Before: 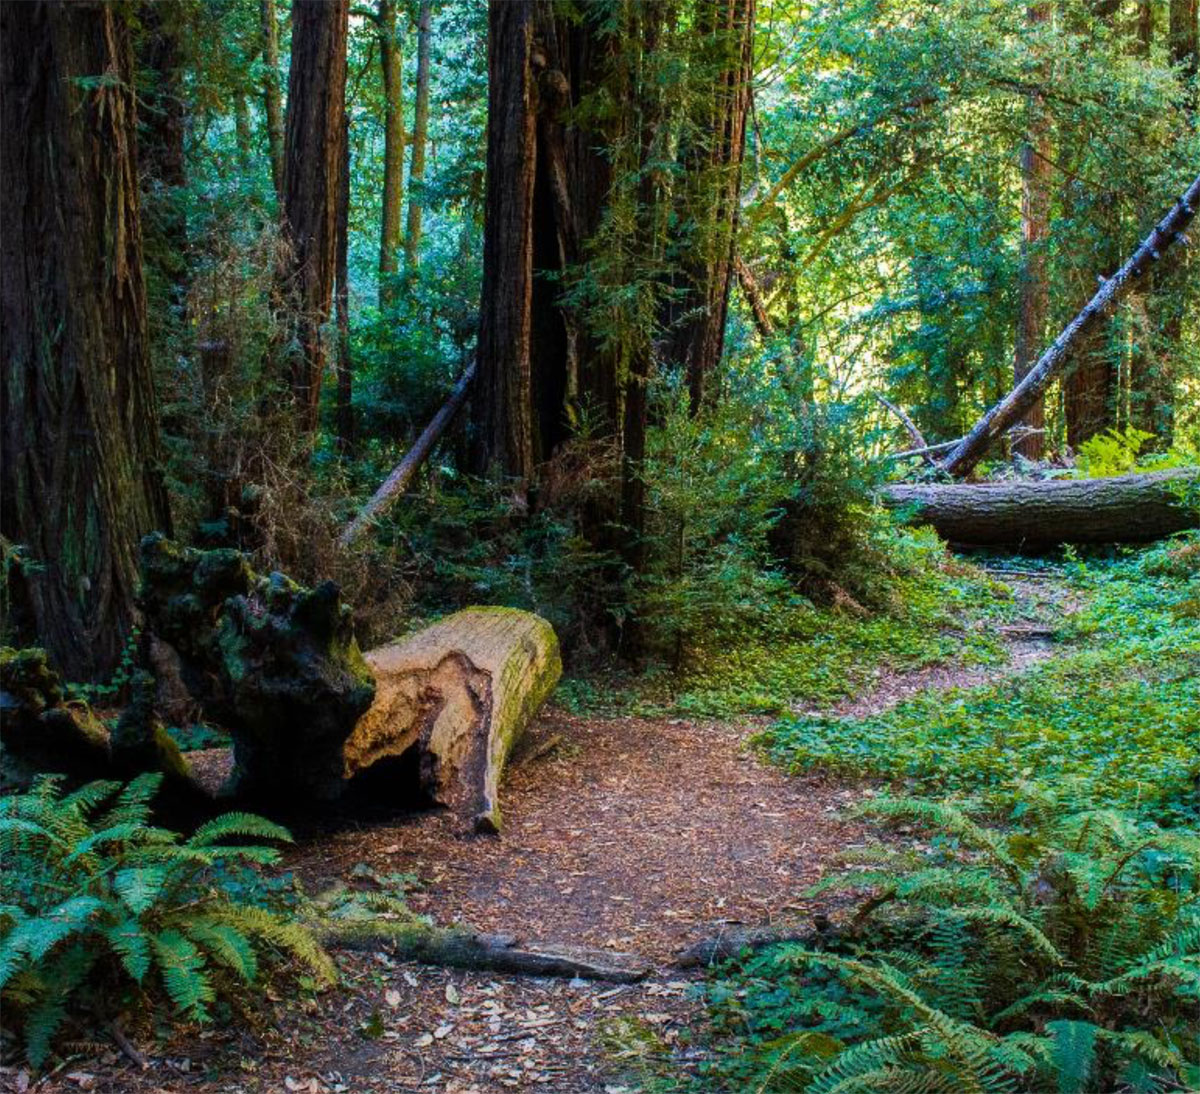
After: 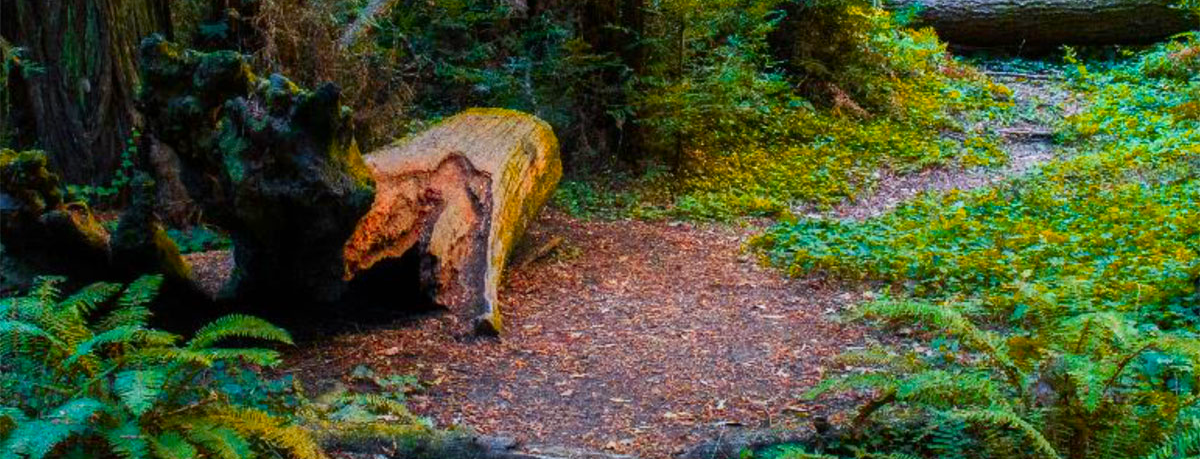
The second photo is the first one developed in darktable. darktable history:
color zones: curves: ch1 [(0.24, 0.629) (0.75, 0.5)]; ch2 [(0.255, 0.454) (0.745, 0.491)], mix 102.12%
white balance: red 0.978, blue 0.999
crop: top 45.551%, bottom 12.262%
